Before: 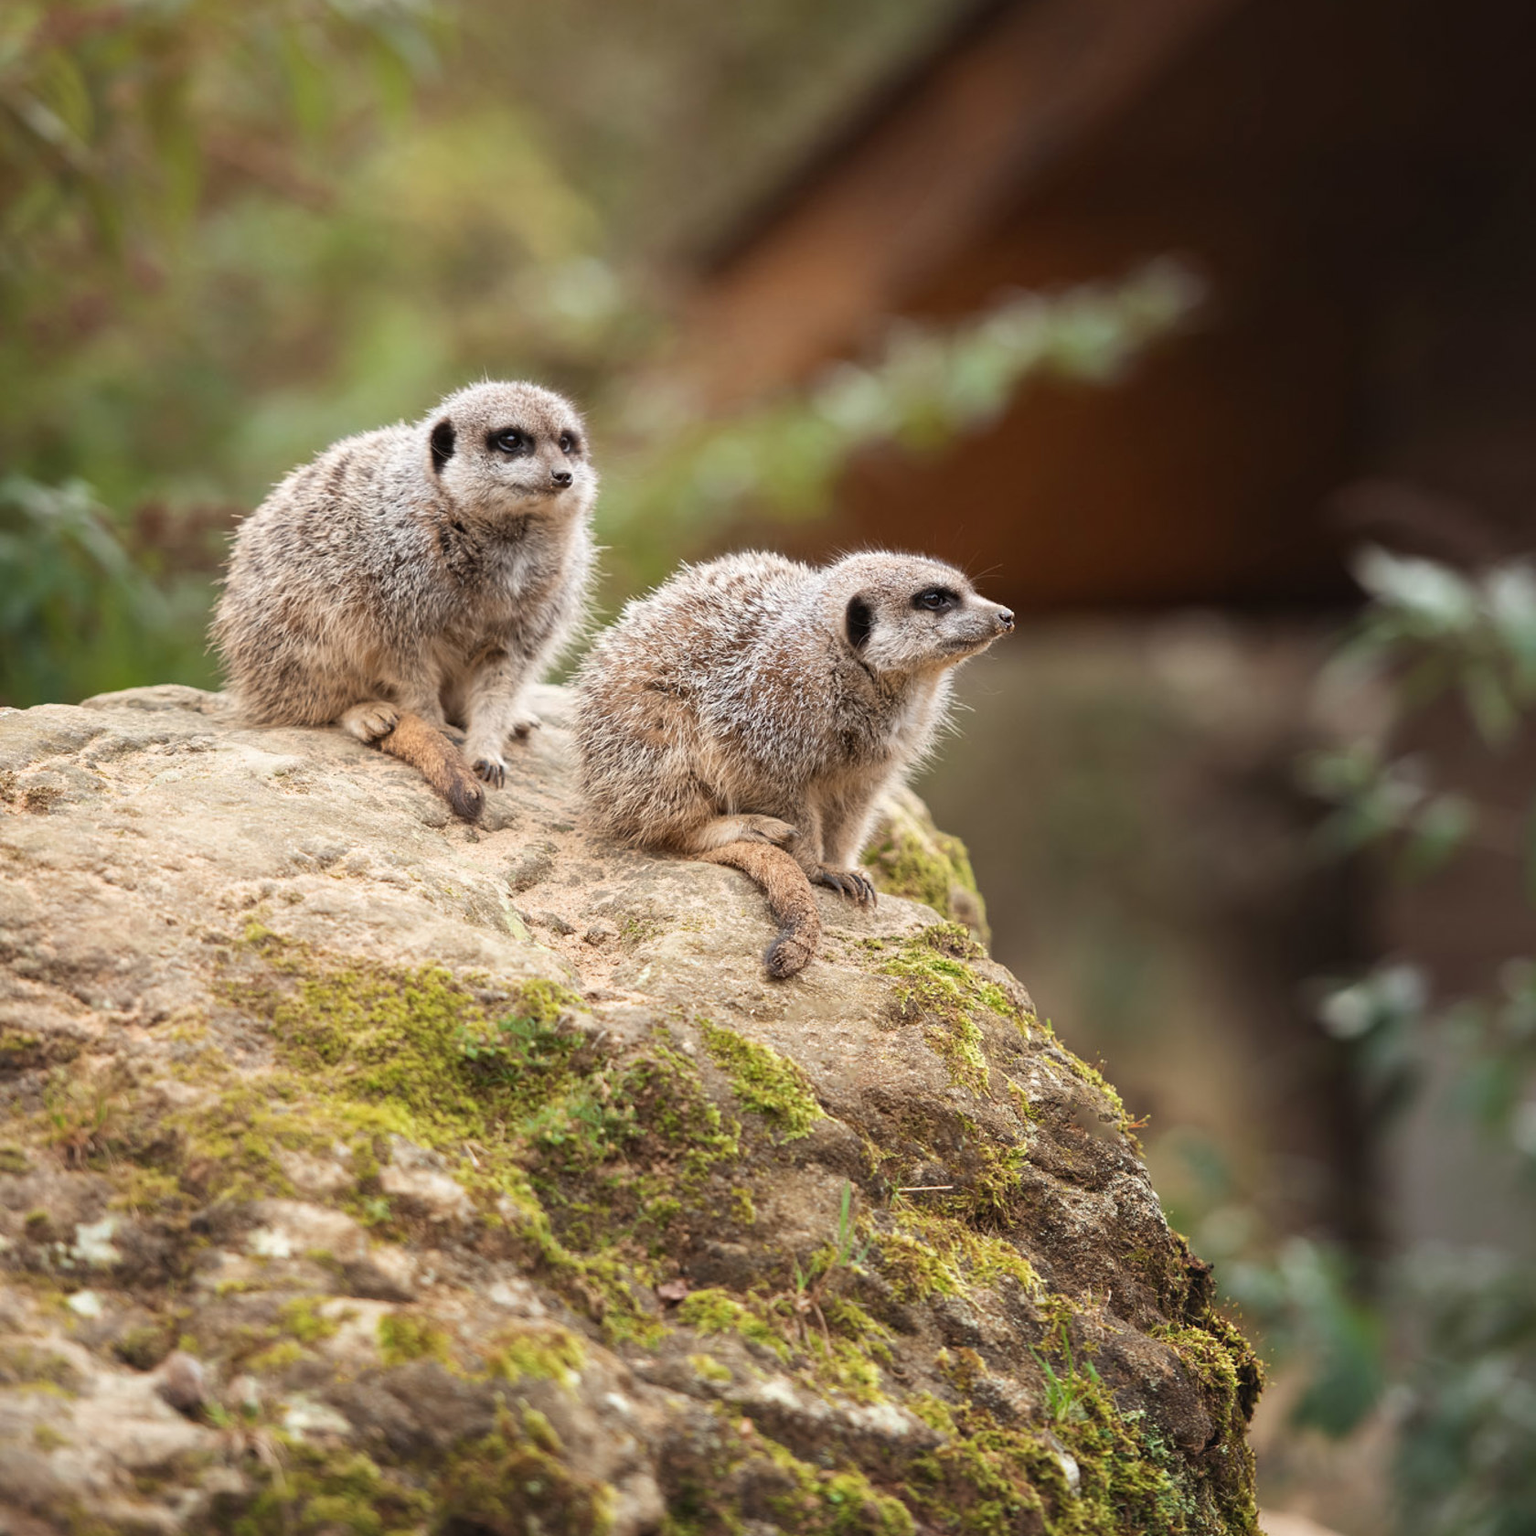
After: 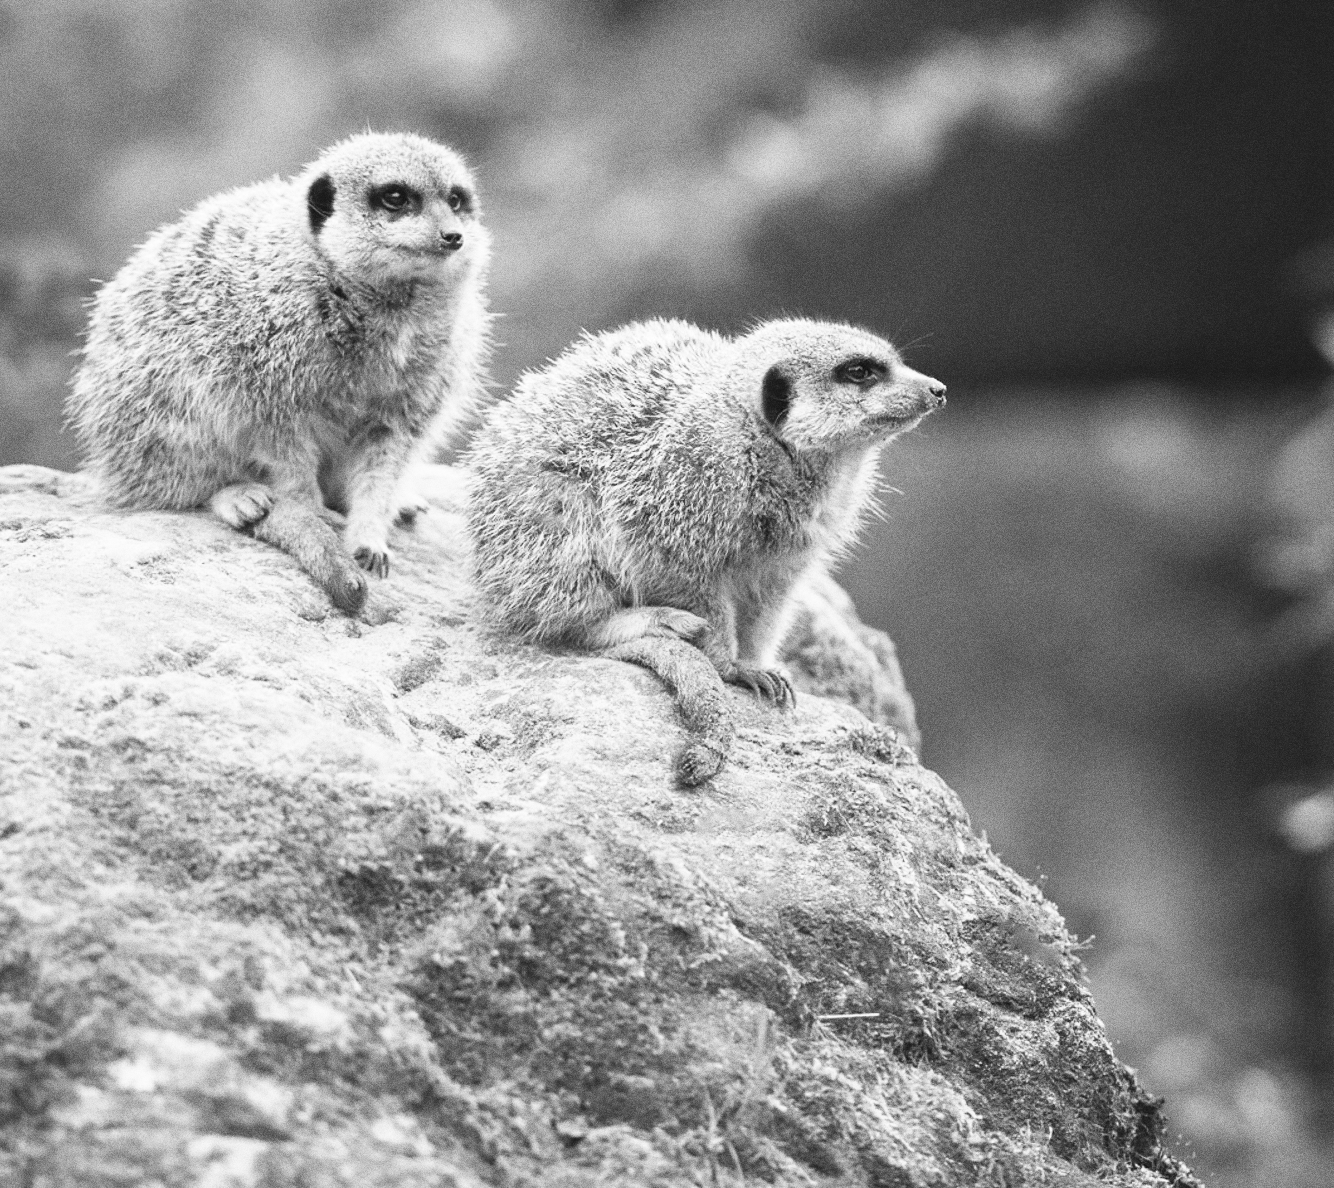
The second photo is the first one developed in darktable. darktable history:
grain: coarseness 0.09 ISO, strength 40%
monochrome: on, module defaults
crop: left 9.712%, top 16.928%, right 10.845%, bottom 12.332%
color balance rgb: shadows lift › chroma 9.92%, shadows lift › hue 45.12°, power › luminance 3.26%, power › hue 231.93°, global offset › luminance 0.4%, global offset › chroma 0.21%, global offset › hue 255.02°
base curve: curves: ch0 [(0, 0) (0.579, 0.807) (1, 1)], preserve colors none
